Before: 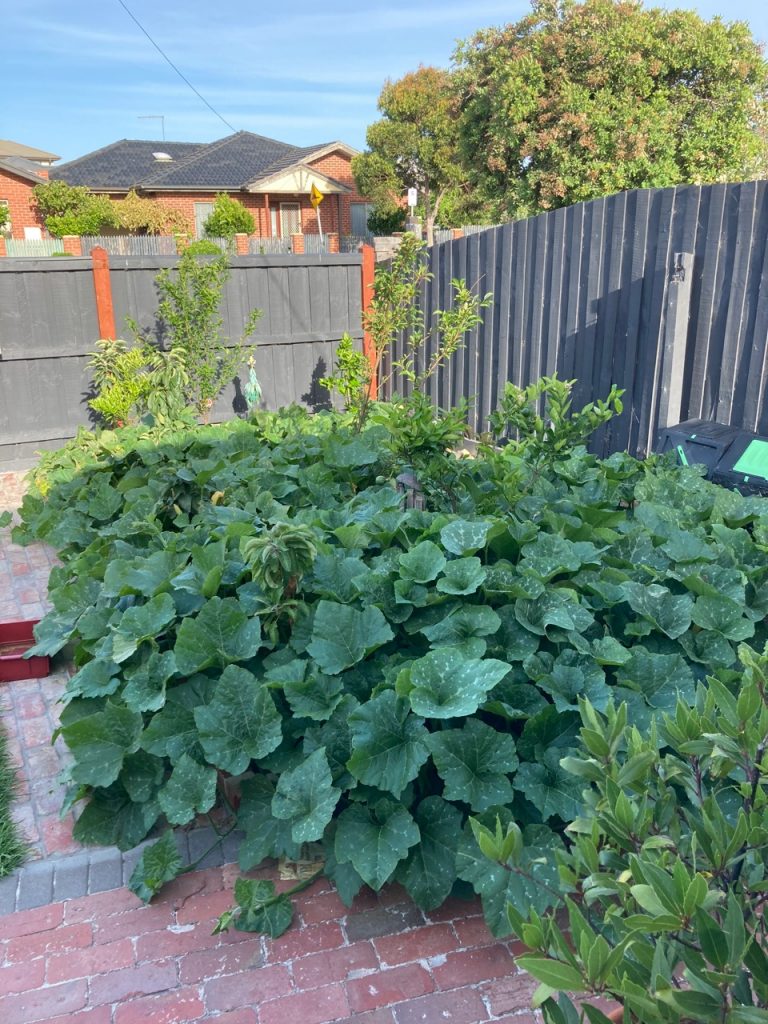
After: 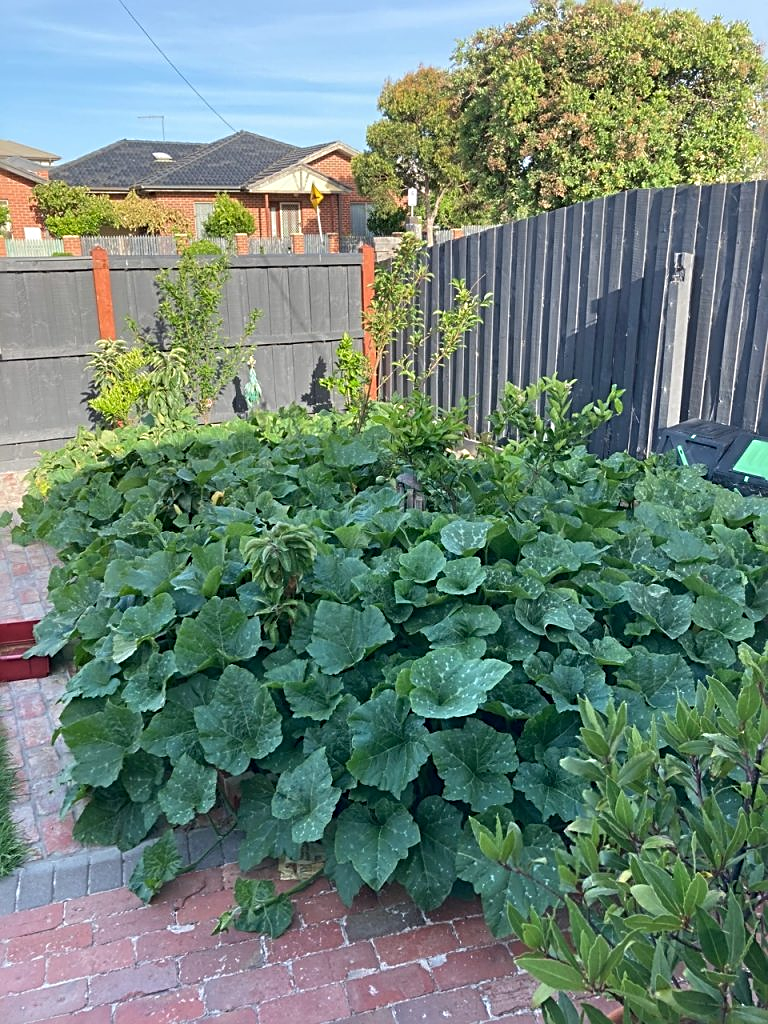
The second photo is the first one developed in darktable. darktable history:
sharpen: radius 2.534, amount 0.625
